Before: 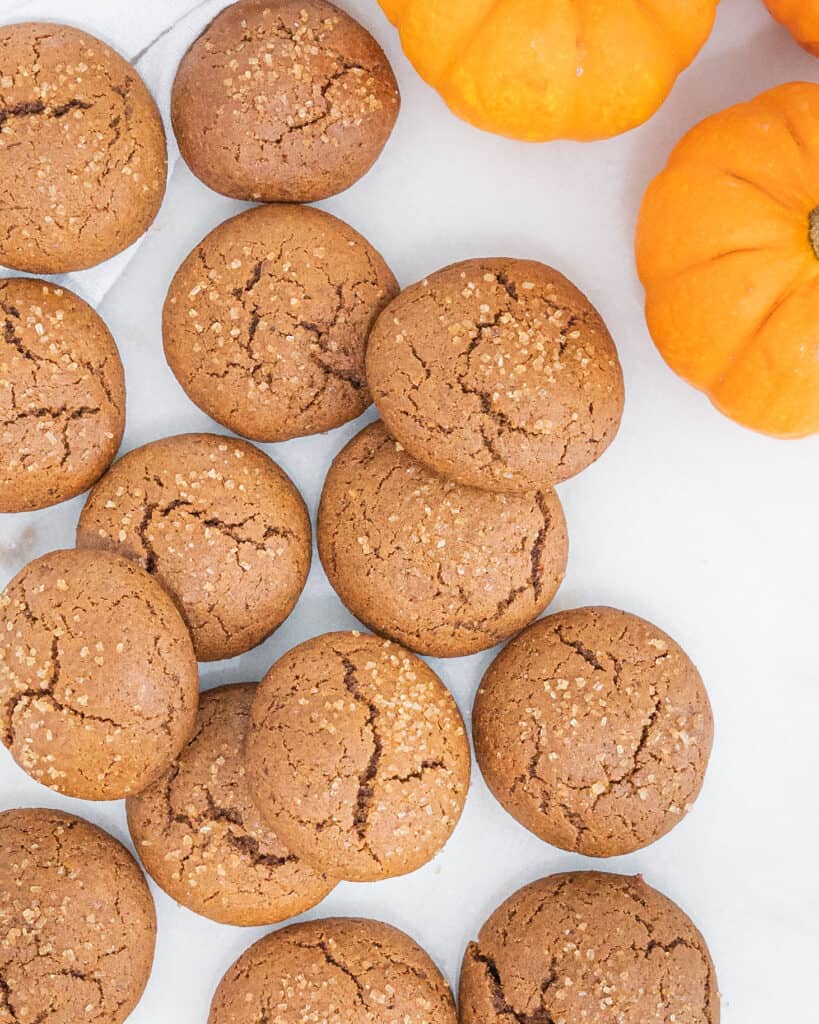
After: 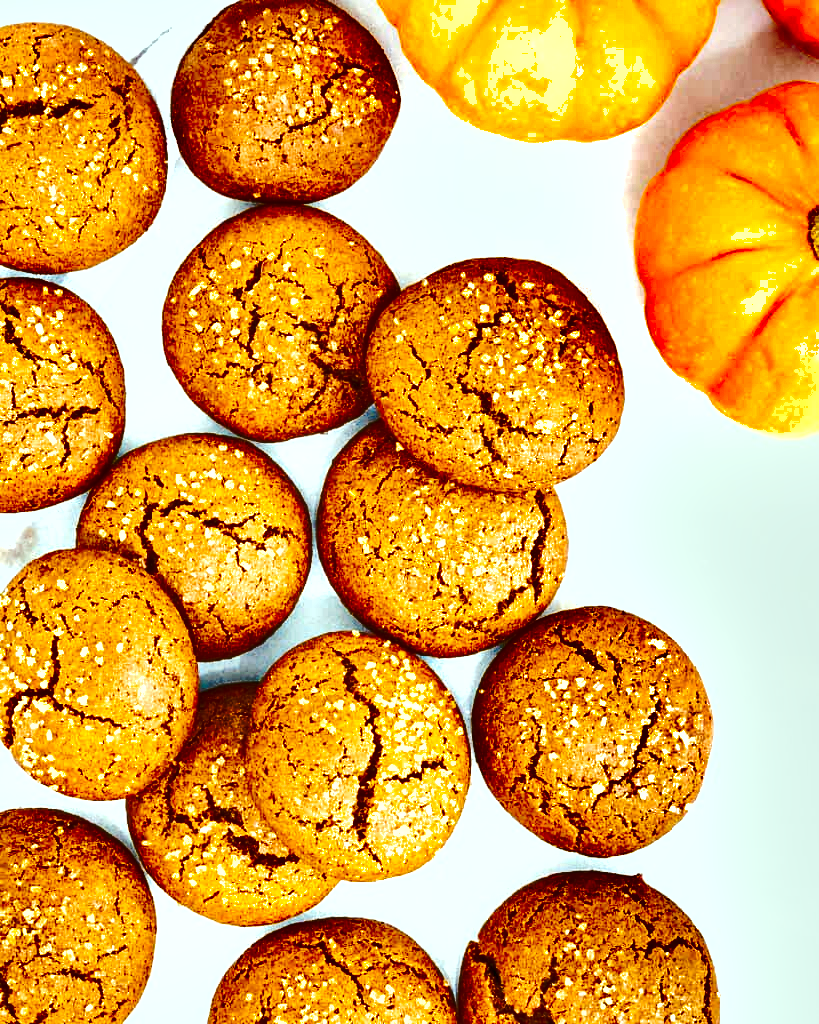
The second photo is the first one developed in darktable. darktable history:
exposure: exposure 1.161 EV, compensate highlight preservation false
shadows and highlights: white point adjustment 0.134, highlights -69.63, soften with gaussian
local contrast: mode bilateral grid, contrast 21, coarseness 50, detail 150%, midtone range 0.2
tone equalizer: mask exposure compensation -0.504 EV
contrast brightness saturation: contrast 0.118, brightness -0.123, saturation 0.197
tone curve: curves: ch0 [(0.013, 0) (0.061, 0.068) (0.239, 0.256) (0.502, 0.505) (0.683, 0.676) (0.761, 0.773) (0.858, 0.858) (0.987, 0.945)]; ch1 [(0, 0) (0.172, 0.123) (0.304, 0.267) (0.414, 0.395) (0.472, 0.473) (0.502, 0.508) (0.521, 0.528) (0.583, 0.595) (0.654, 0.673) (0.728, 0.761) (1, 1)]; ch2 [(0, 0) (0.411, 0.424) (0.485, 0.476) (0.502, 0.502) (0.553, 0.557) (0.57, 0.576) (1, 1)], preserve colors none
color correction: highlights a* -7.66, highlights b* 1.41, shadows a* -3.67, saturation 1.39
levels: mode automatic
